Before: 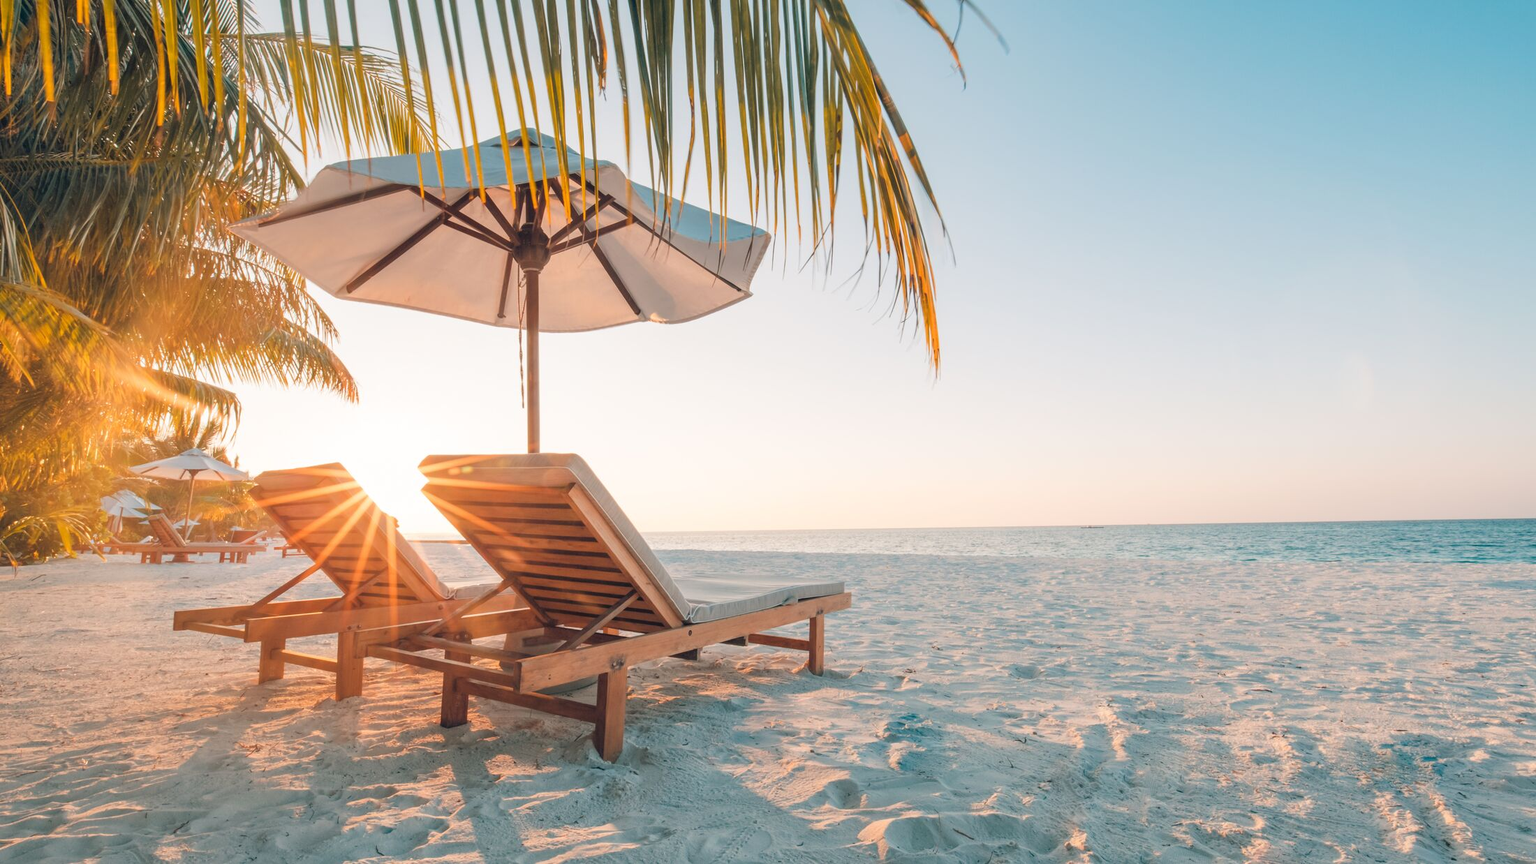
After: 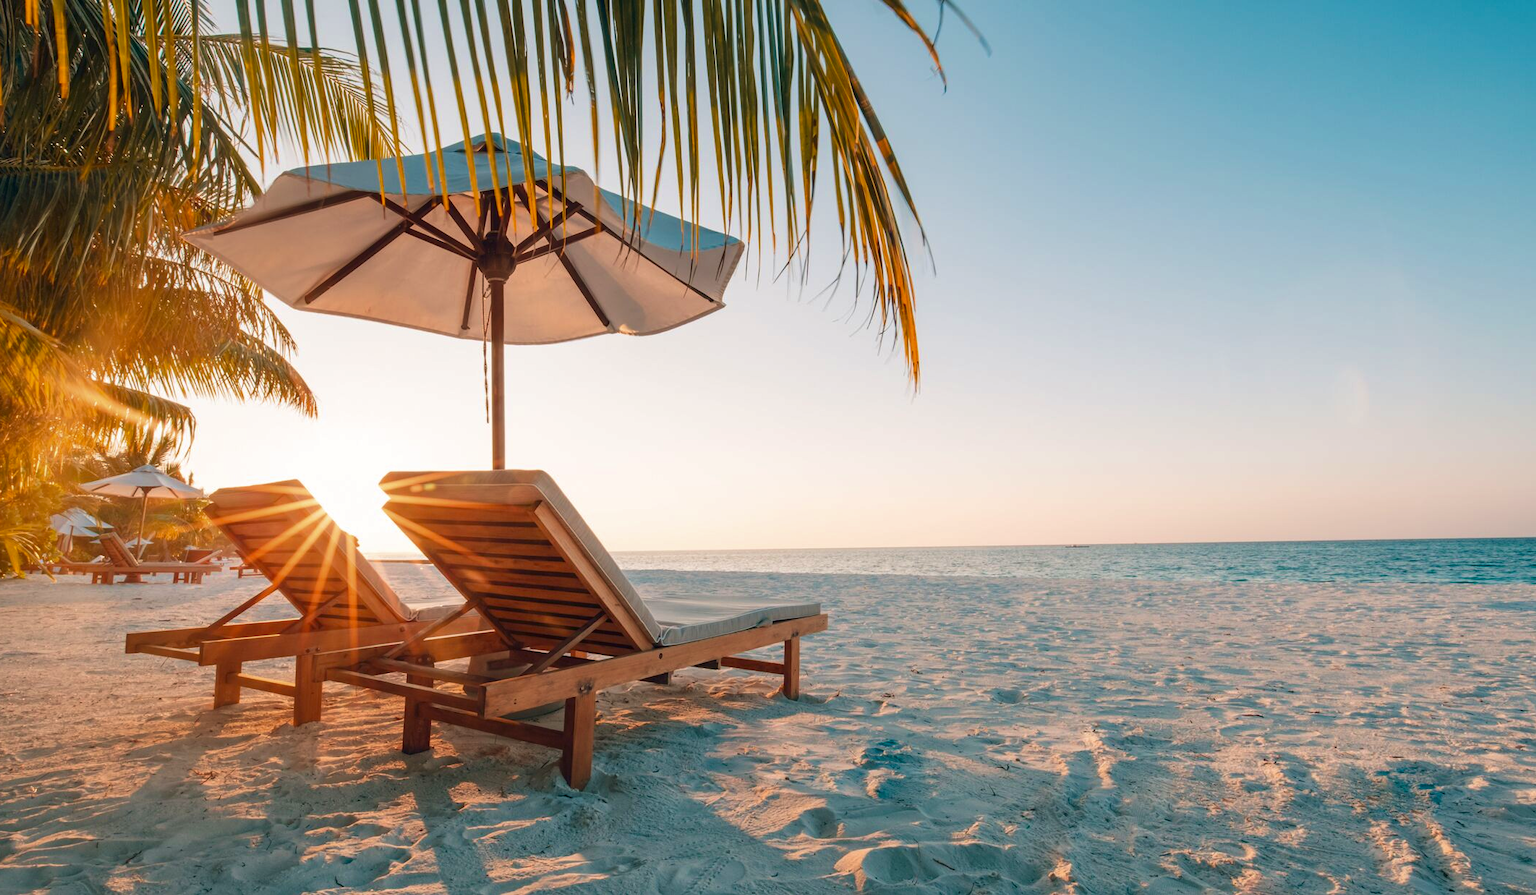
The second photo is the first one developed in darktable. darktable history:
crop and rotate: left 3.431%
contrast brightness saturation: brightness -0.218, saturation 0.075
velvia: on, module defaults
